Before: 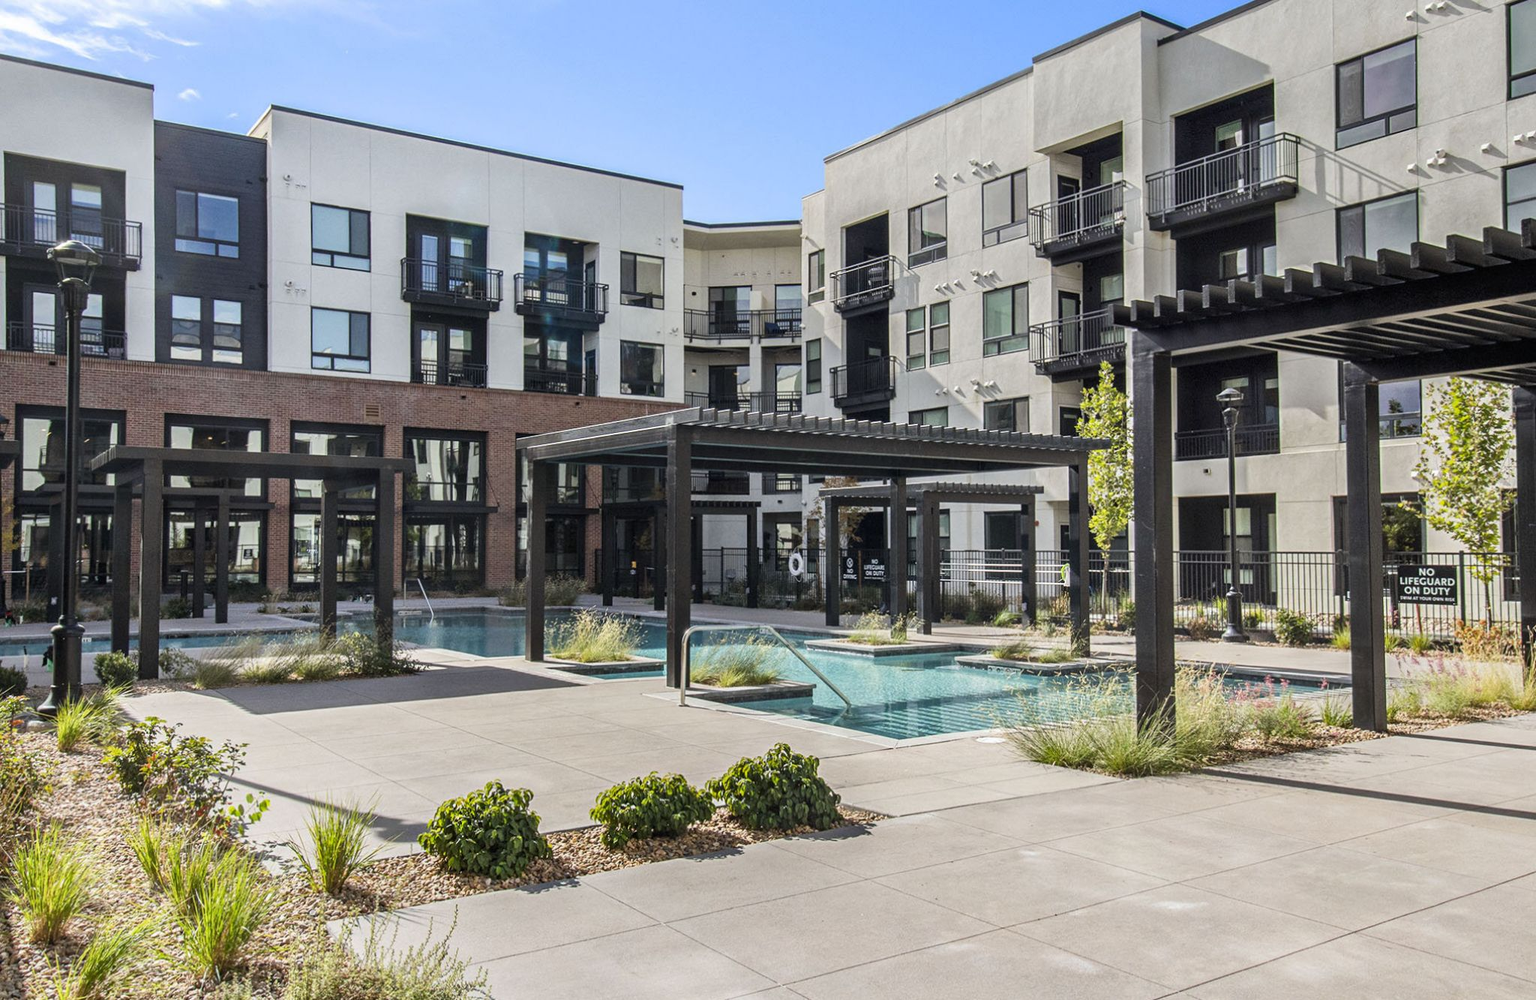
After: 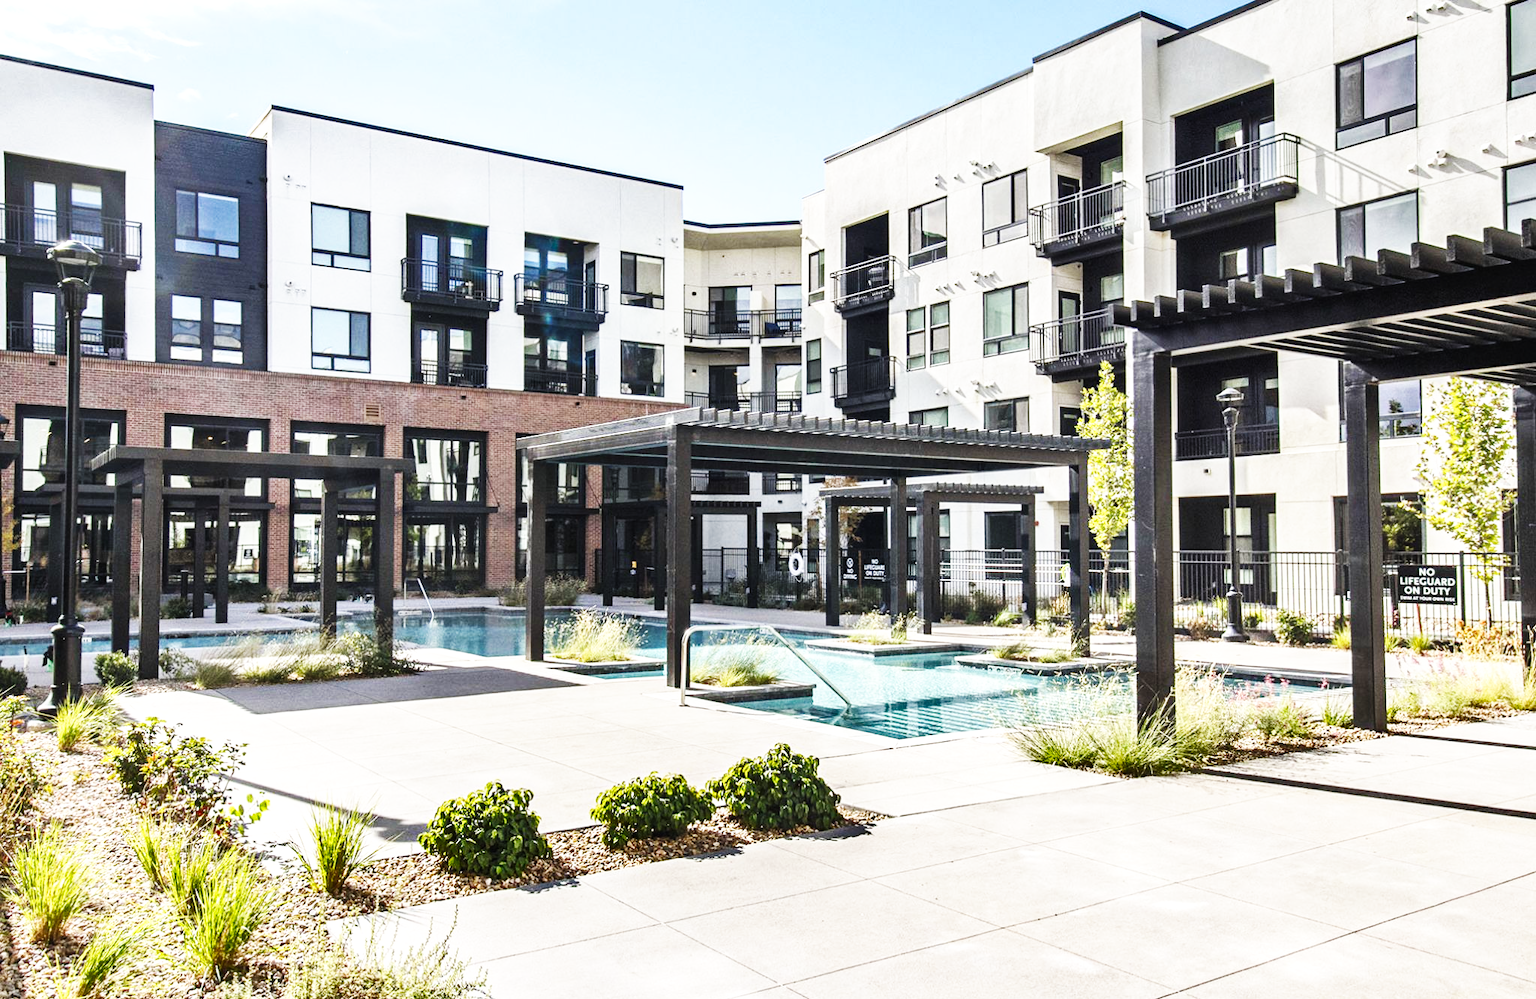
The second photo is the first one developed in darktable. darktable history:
shadows and highlights: shadows 13.88, white point adjustment 1.1, soften with gaussian
color balance rgb: global offset › luminance 0.471%, global offset › hue 168.93°, perceptual saturation grading › global saturation -3.708%, perceptual saturation grading › shadows -2.059%
base curve: curves: ch0 [(0, 0) (0.007, 0.004) (0.027, 0.03) (0.046, 0.07) (0.207, 0.54) (0.442, 0.872) (0.673, 0.972) (1, 1)], preserve colors none
